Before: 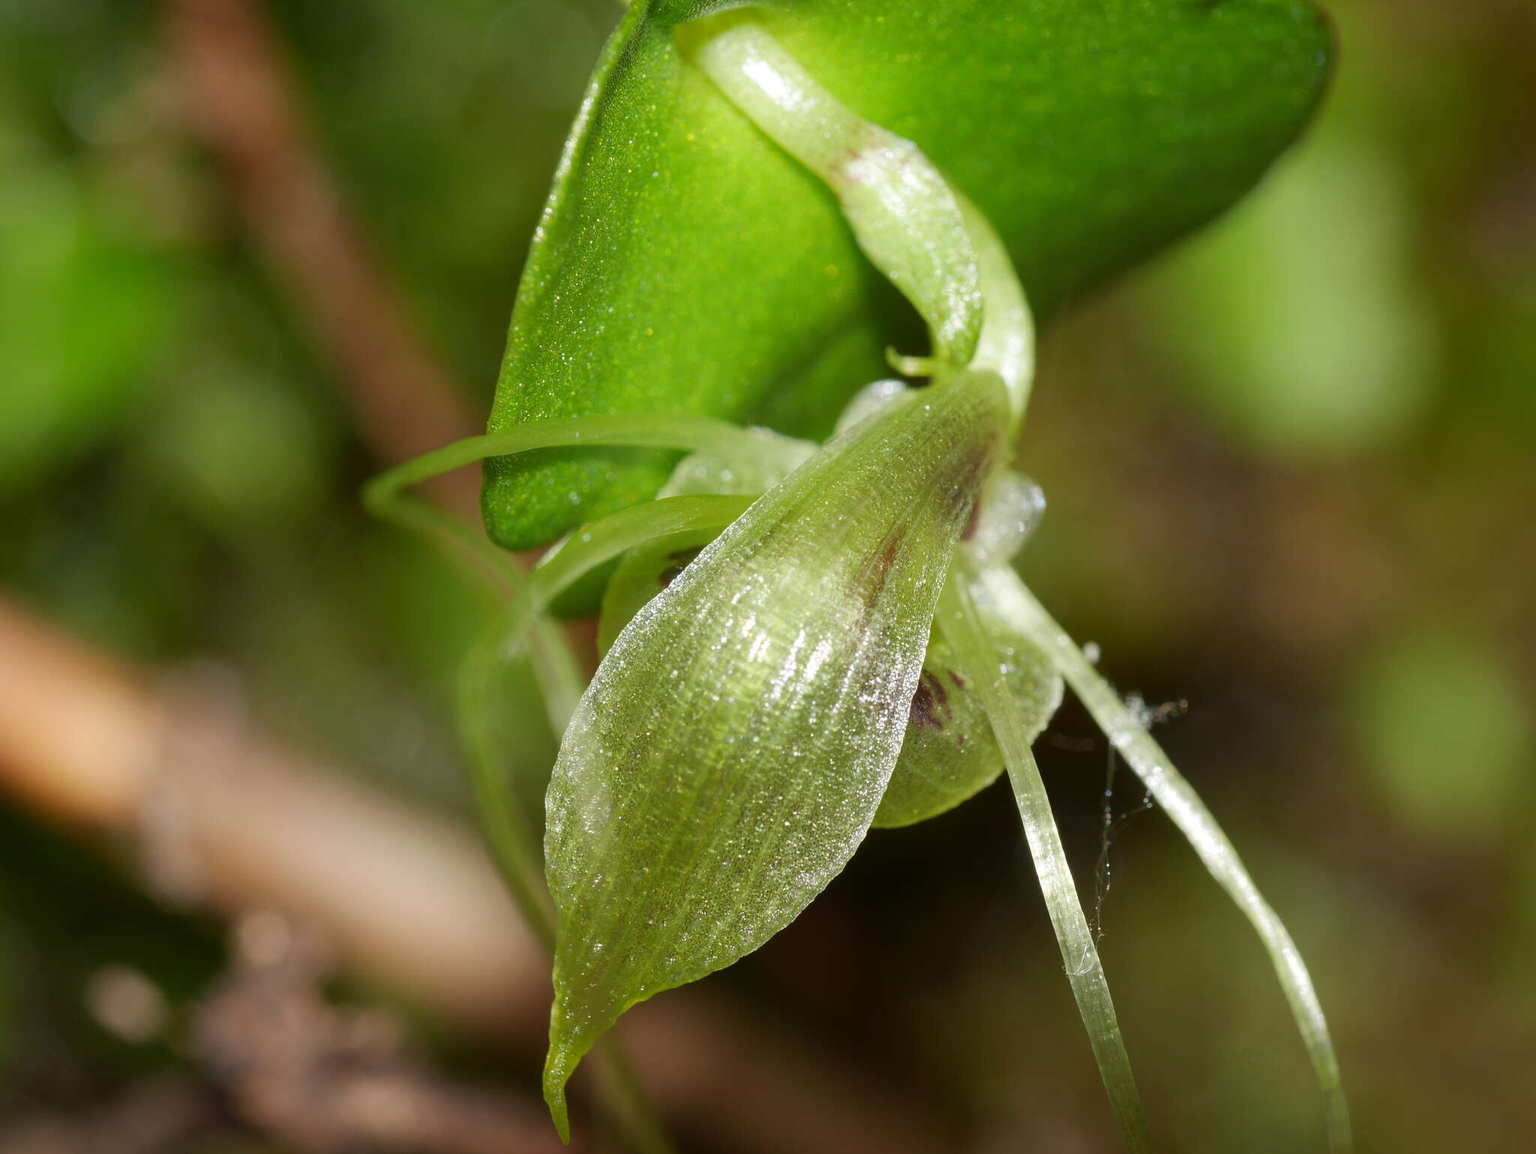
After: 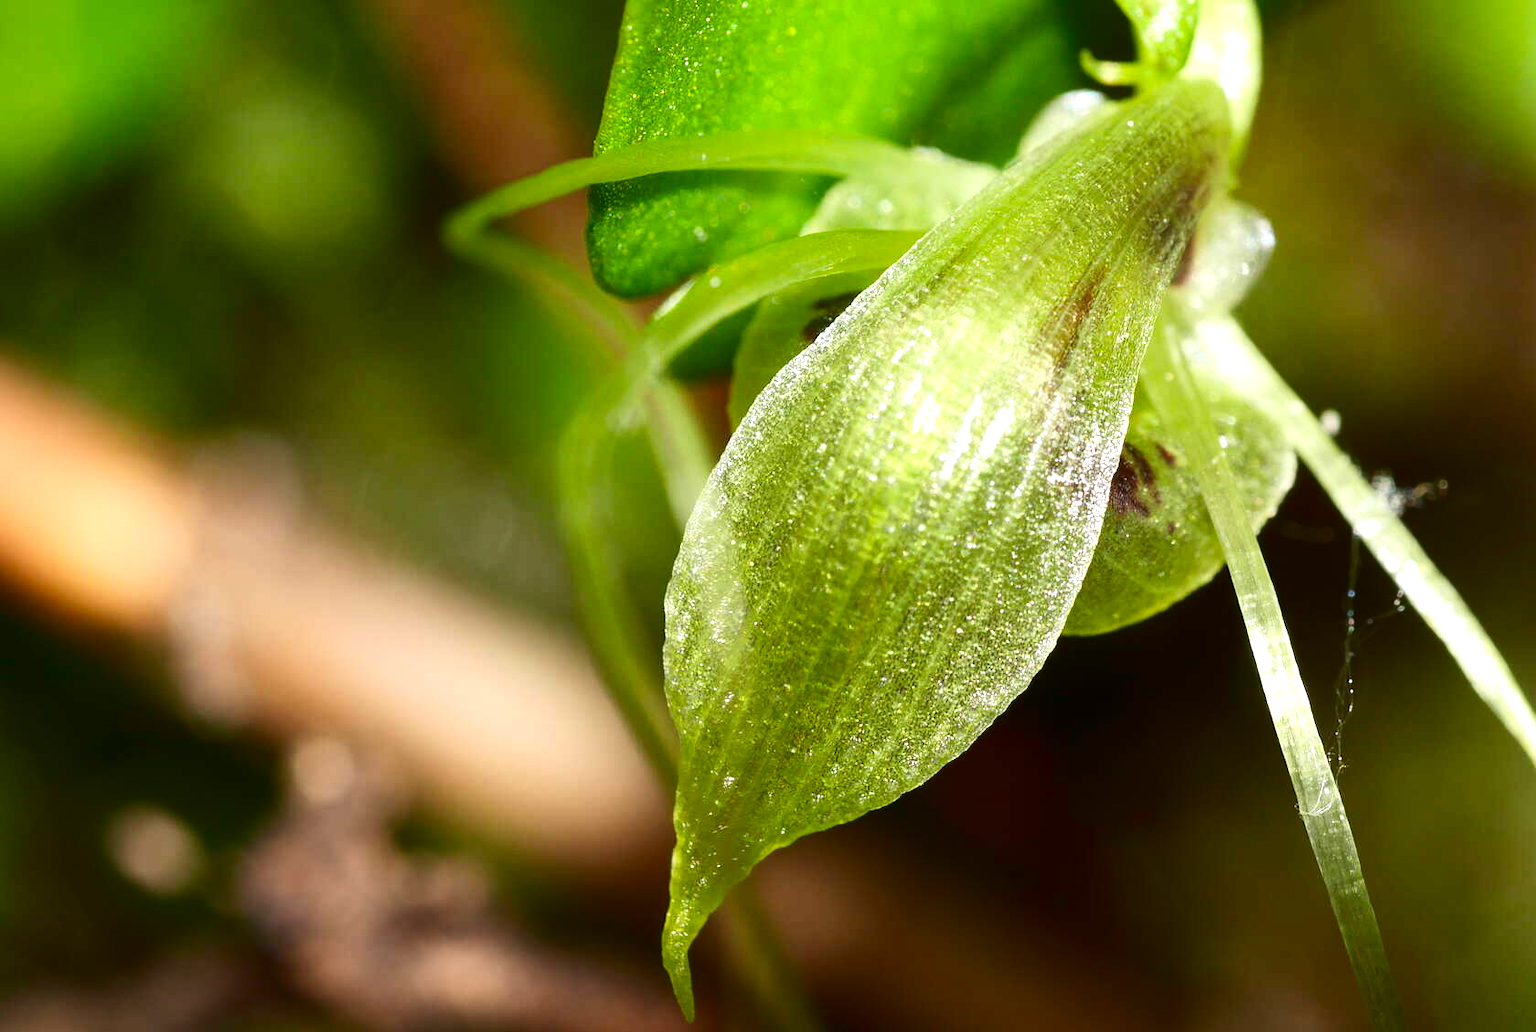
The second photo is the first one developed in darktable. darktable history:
exposure: black level correction 0, exposure 0.7 EV, compensate exposure bias true, compensate highlight preservation false
crop: top 26.531%, right 17.959%
contrast brightness saturation: contrast 0.19, brightness -0.11, saturation 0.21
